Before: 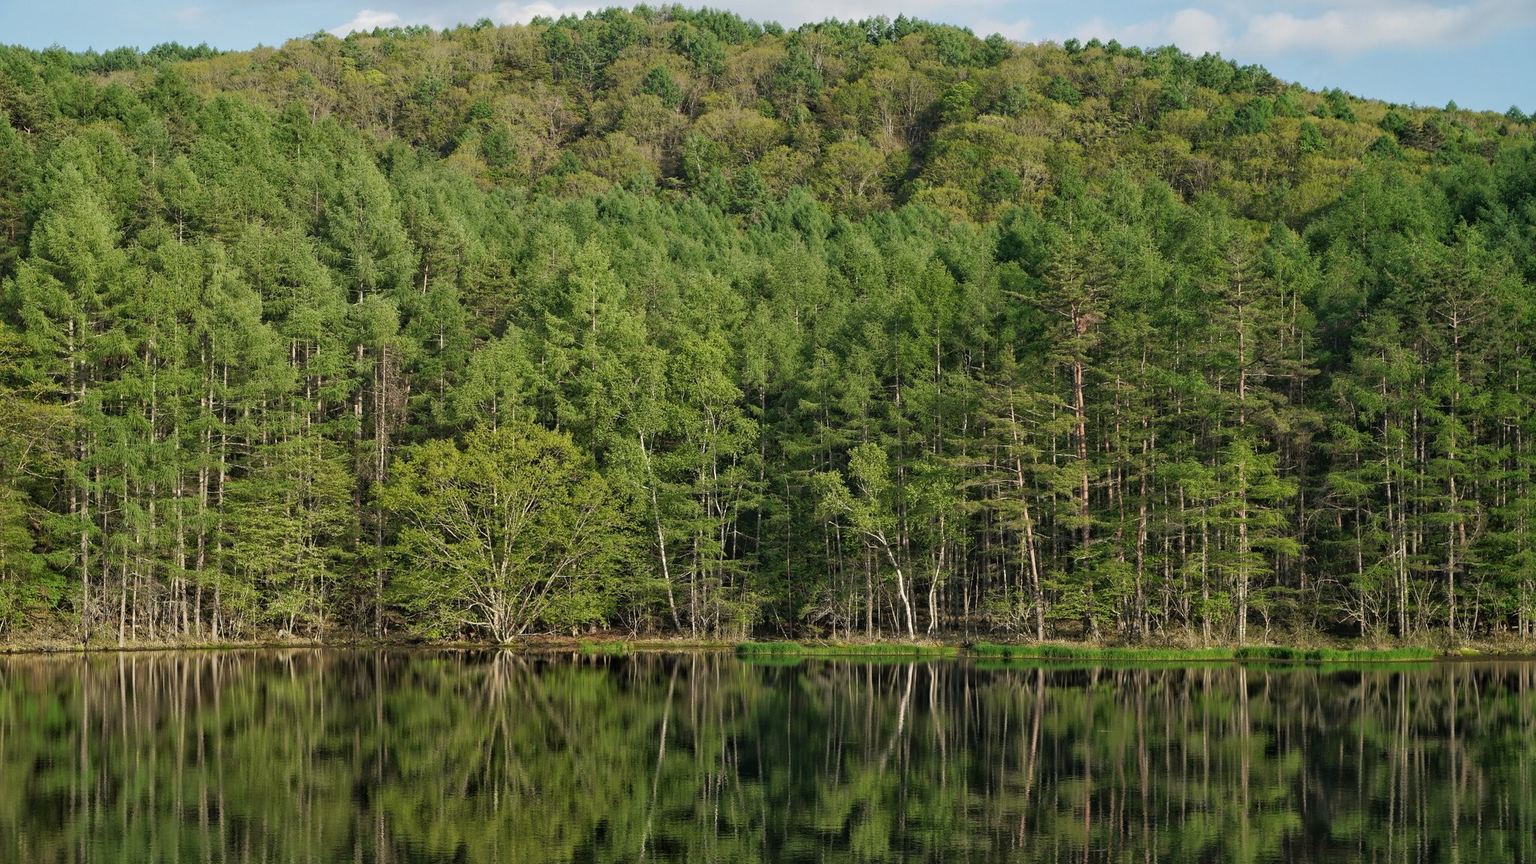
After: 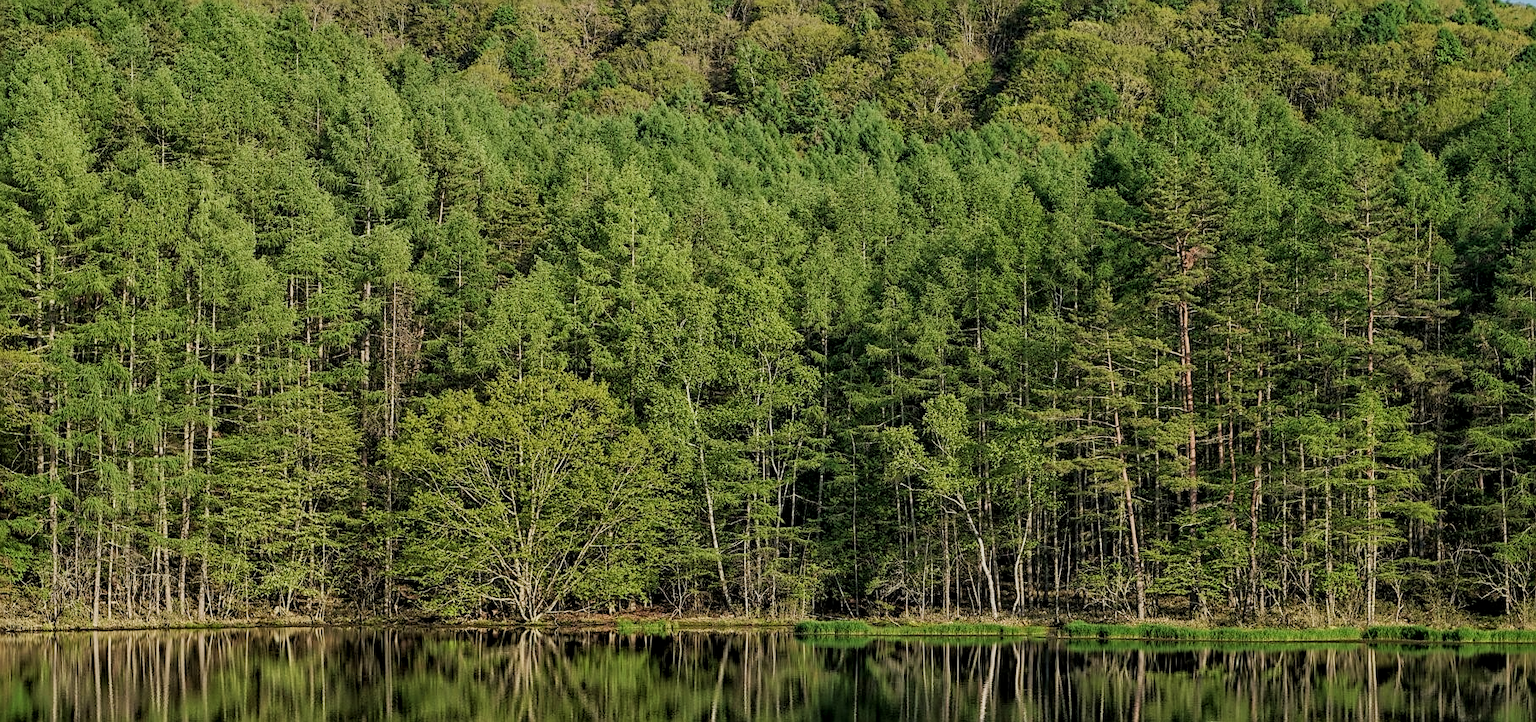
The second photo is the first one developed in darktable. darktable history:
crop and rotate: left 2.453%, top 11.257%, right 9.655%, bottom 15.142%
local contrast: on, module defaults
velvia: on, module defaults
filmic rgb: black relative exposure -7.65 EV, white relative exposure 4.56 EV, hardness 3.61
sharpen: amount 0.566
